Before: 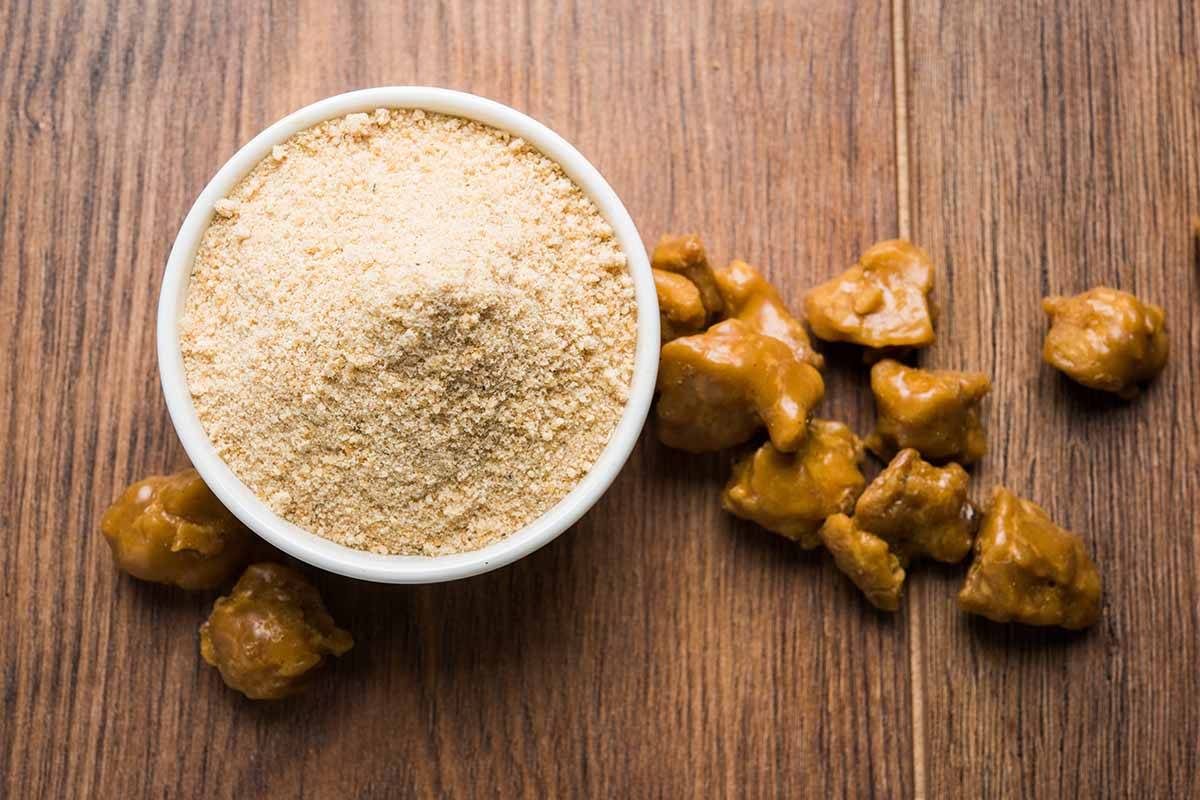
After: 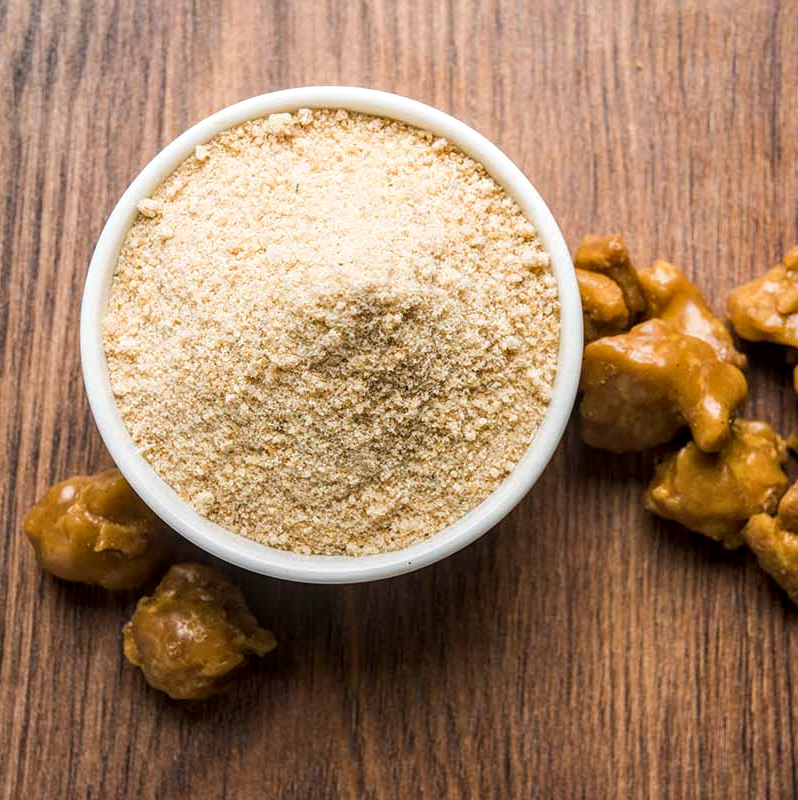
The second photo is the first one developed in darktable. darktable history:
local contrast: on, module defaults
crop and rotate: left 6.486%, right 26.993%
